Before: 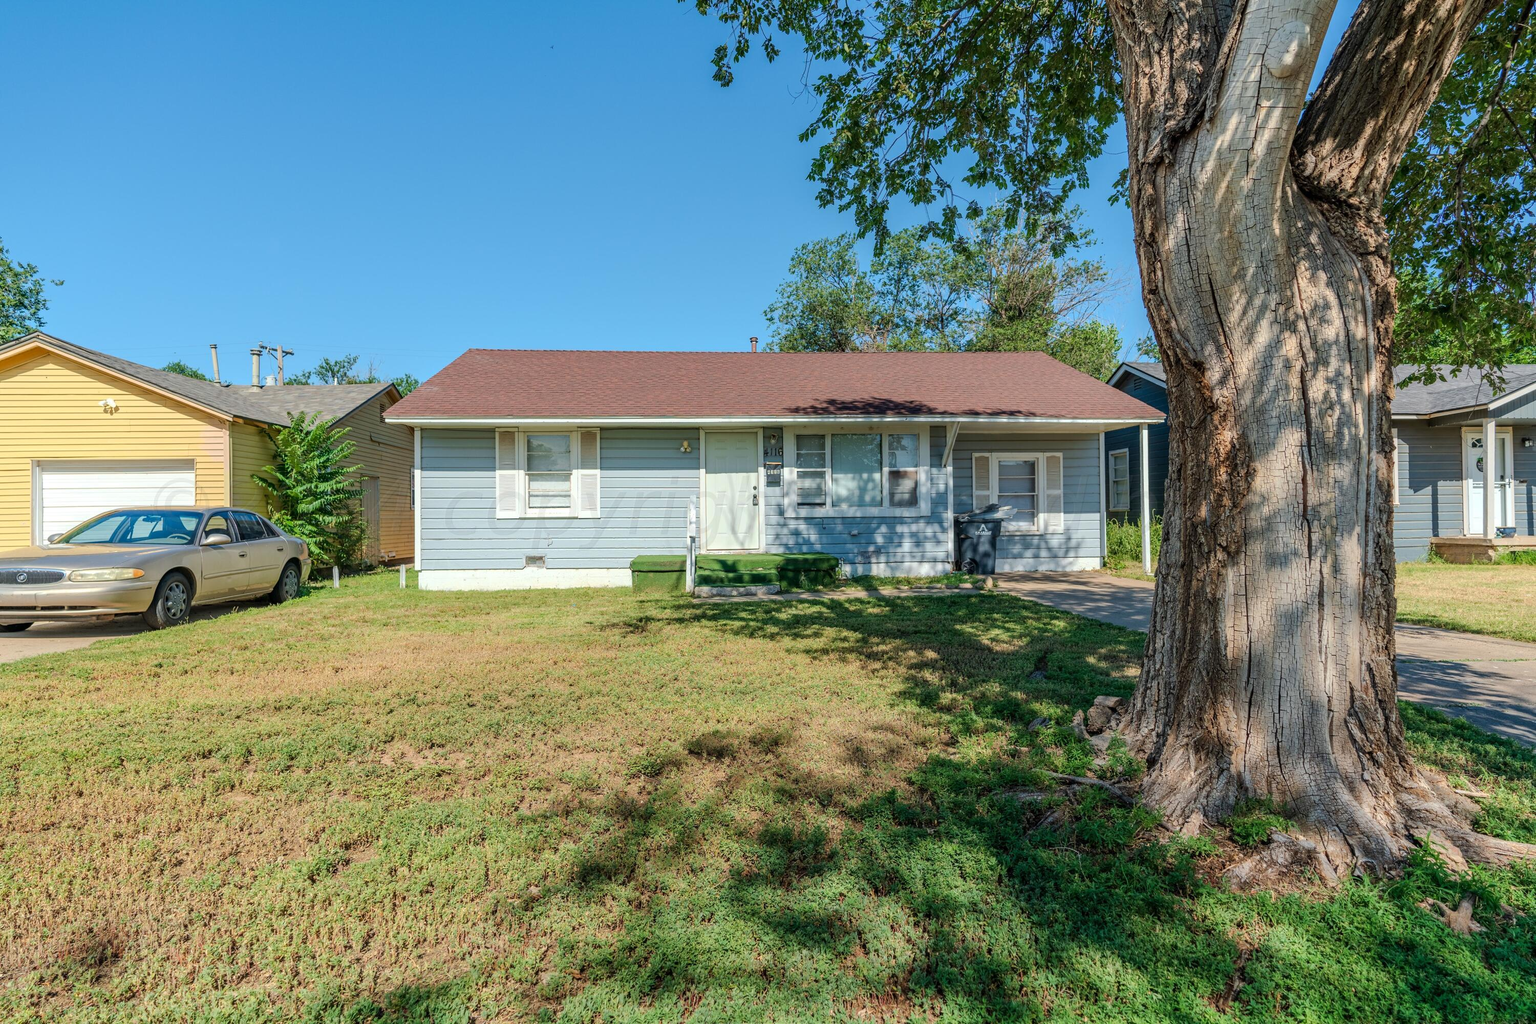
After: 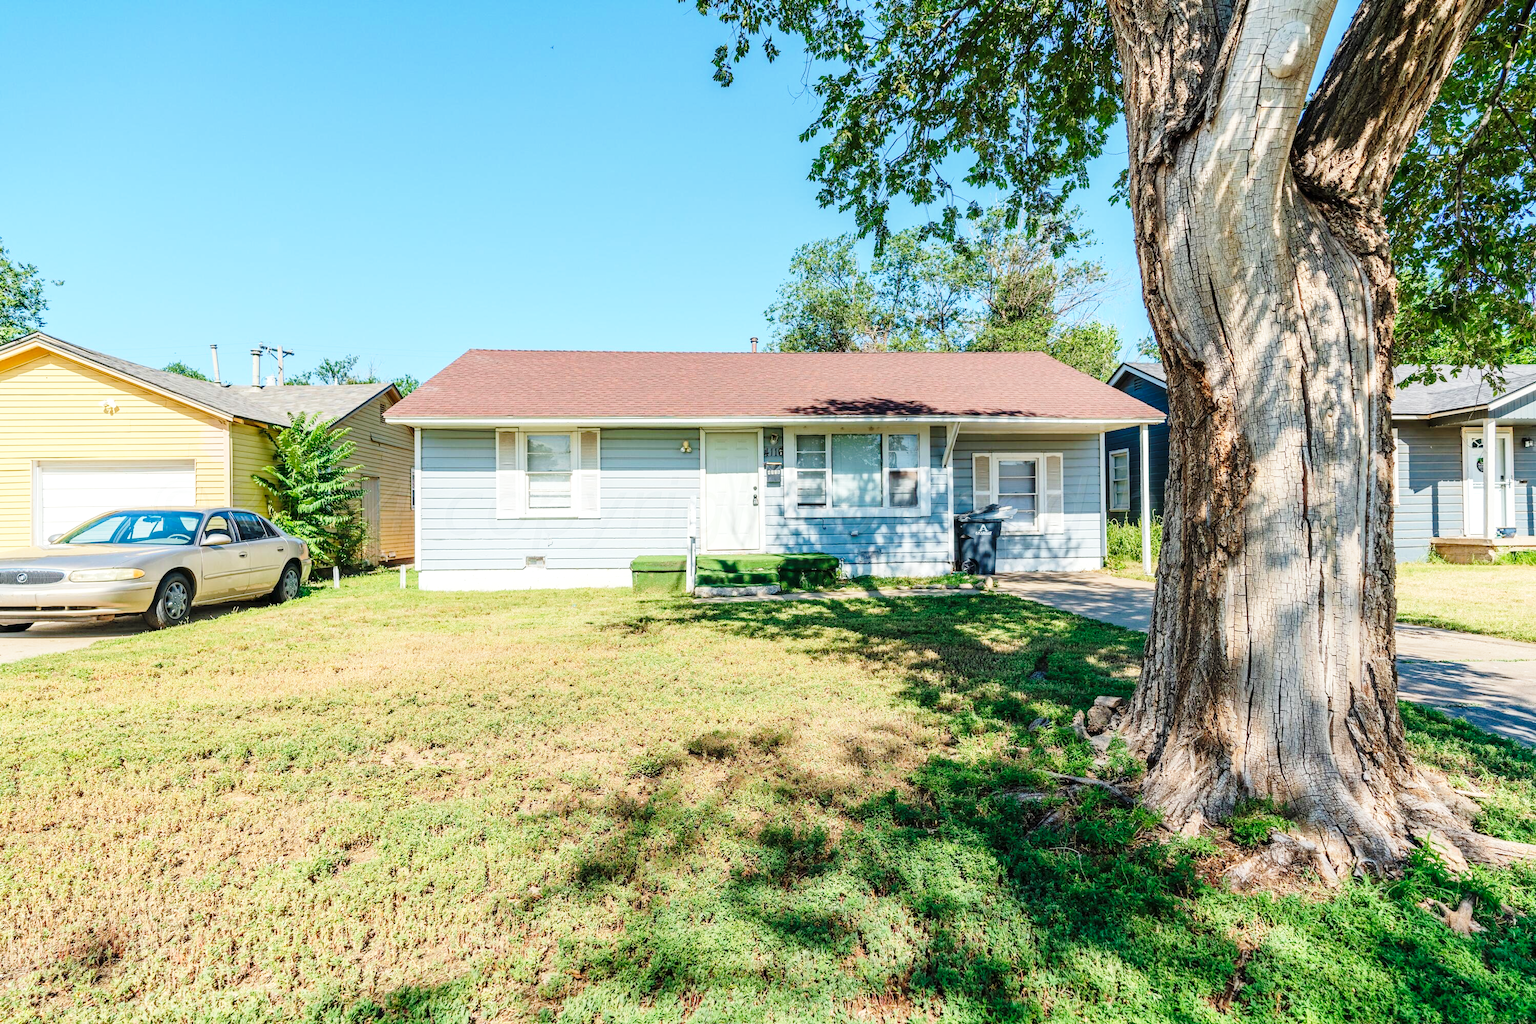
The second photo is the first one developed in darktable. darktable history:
base curve: curves: ch0 [(0, 0) (0.028, 0.03) (0.121, 0.232) (0.46, 0.748) (0.859, 0.968) (1, 1)], preserve colors none
exposure: exposure 0.202 EV, compensate highlight preservation false
